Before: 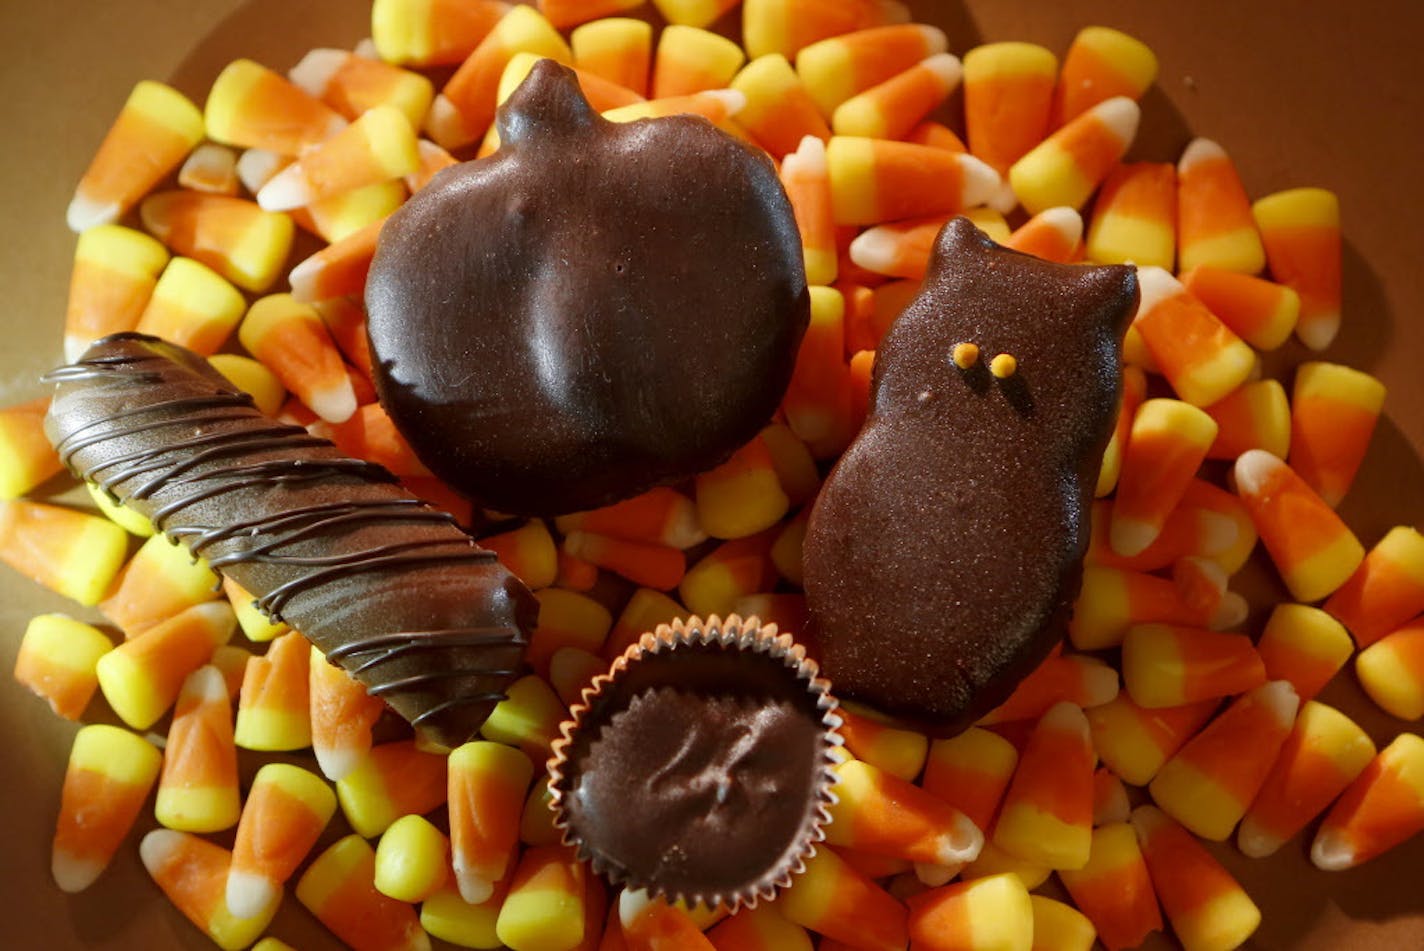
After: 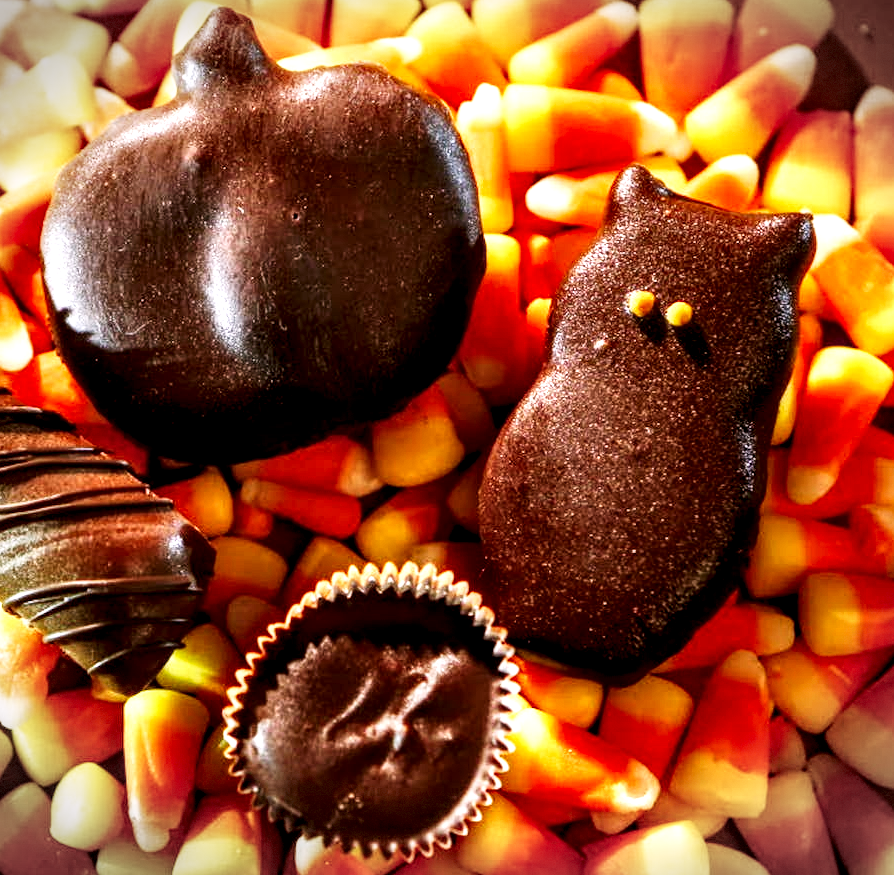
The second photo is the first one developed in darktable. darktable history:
vignetting: fall-off start 97.19%, width/height ratio 1.186, dithering 8-bit output
crop and rotate: left 22.796%, top 5.635%, right 14.376%, bottom 2.338%
base curve: curves: ch0 [(0, 0) (0.007, 0.004) (0.027, 0.03) (0.046, 0.07) (0.207, 0.54) (0.442, 0.872) (0.673, 0.972) (1, 1)], preserve colors none
color correction: highlights a* 2.96, highlights b* -1.37, shadows a* -0.069, shadows b* 2.17, saturation 0.977
local contrast: highlights 77%, shadows 56%, detail 175%, midtone range 0.431
